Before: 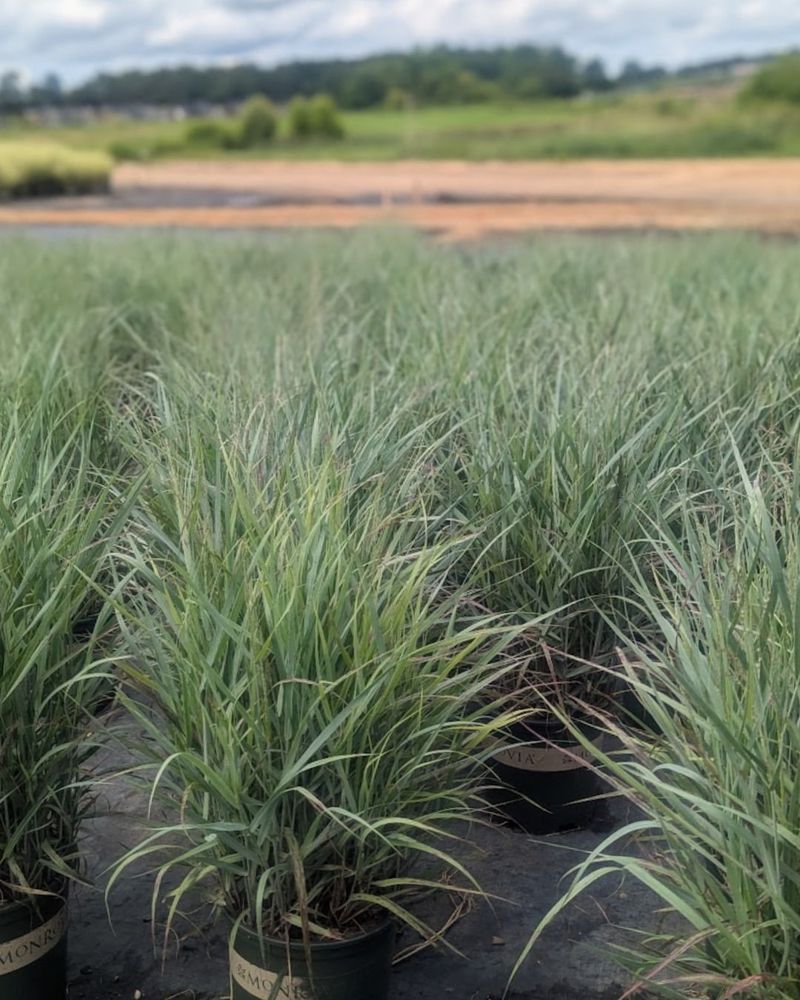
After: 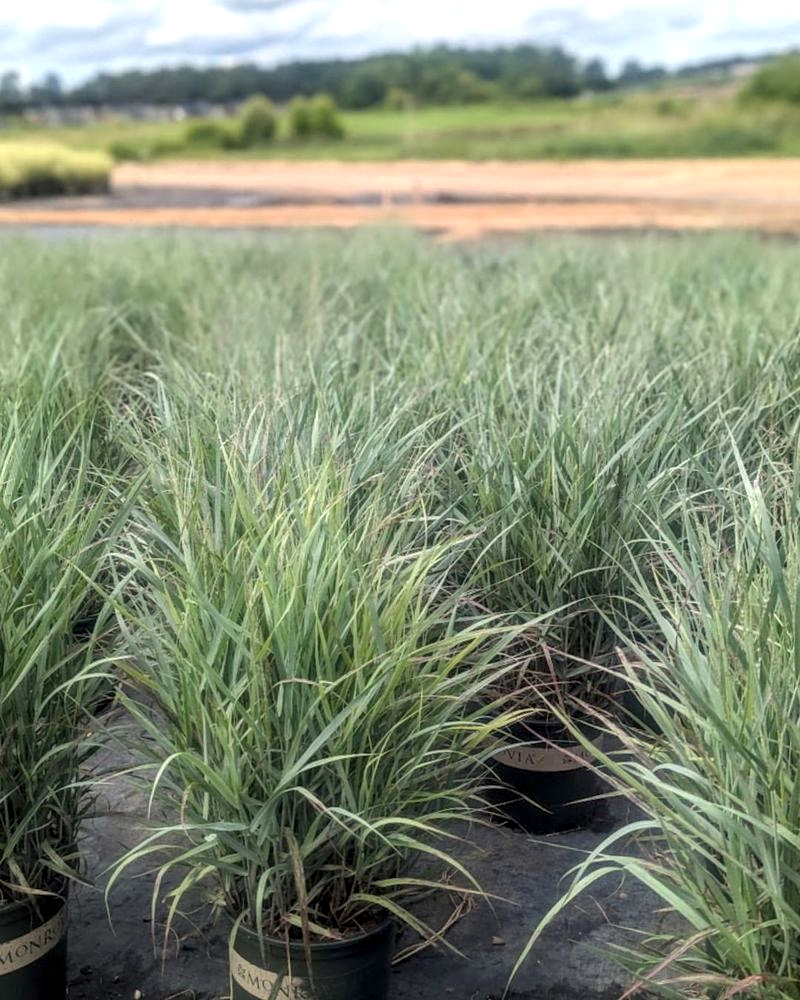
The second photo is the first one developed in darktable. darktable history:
local contrast: on, module defaults
exposure: exposure 0.485 EV, compensate highlight preservation false
